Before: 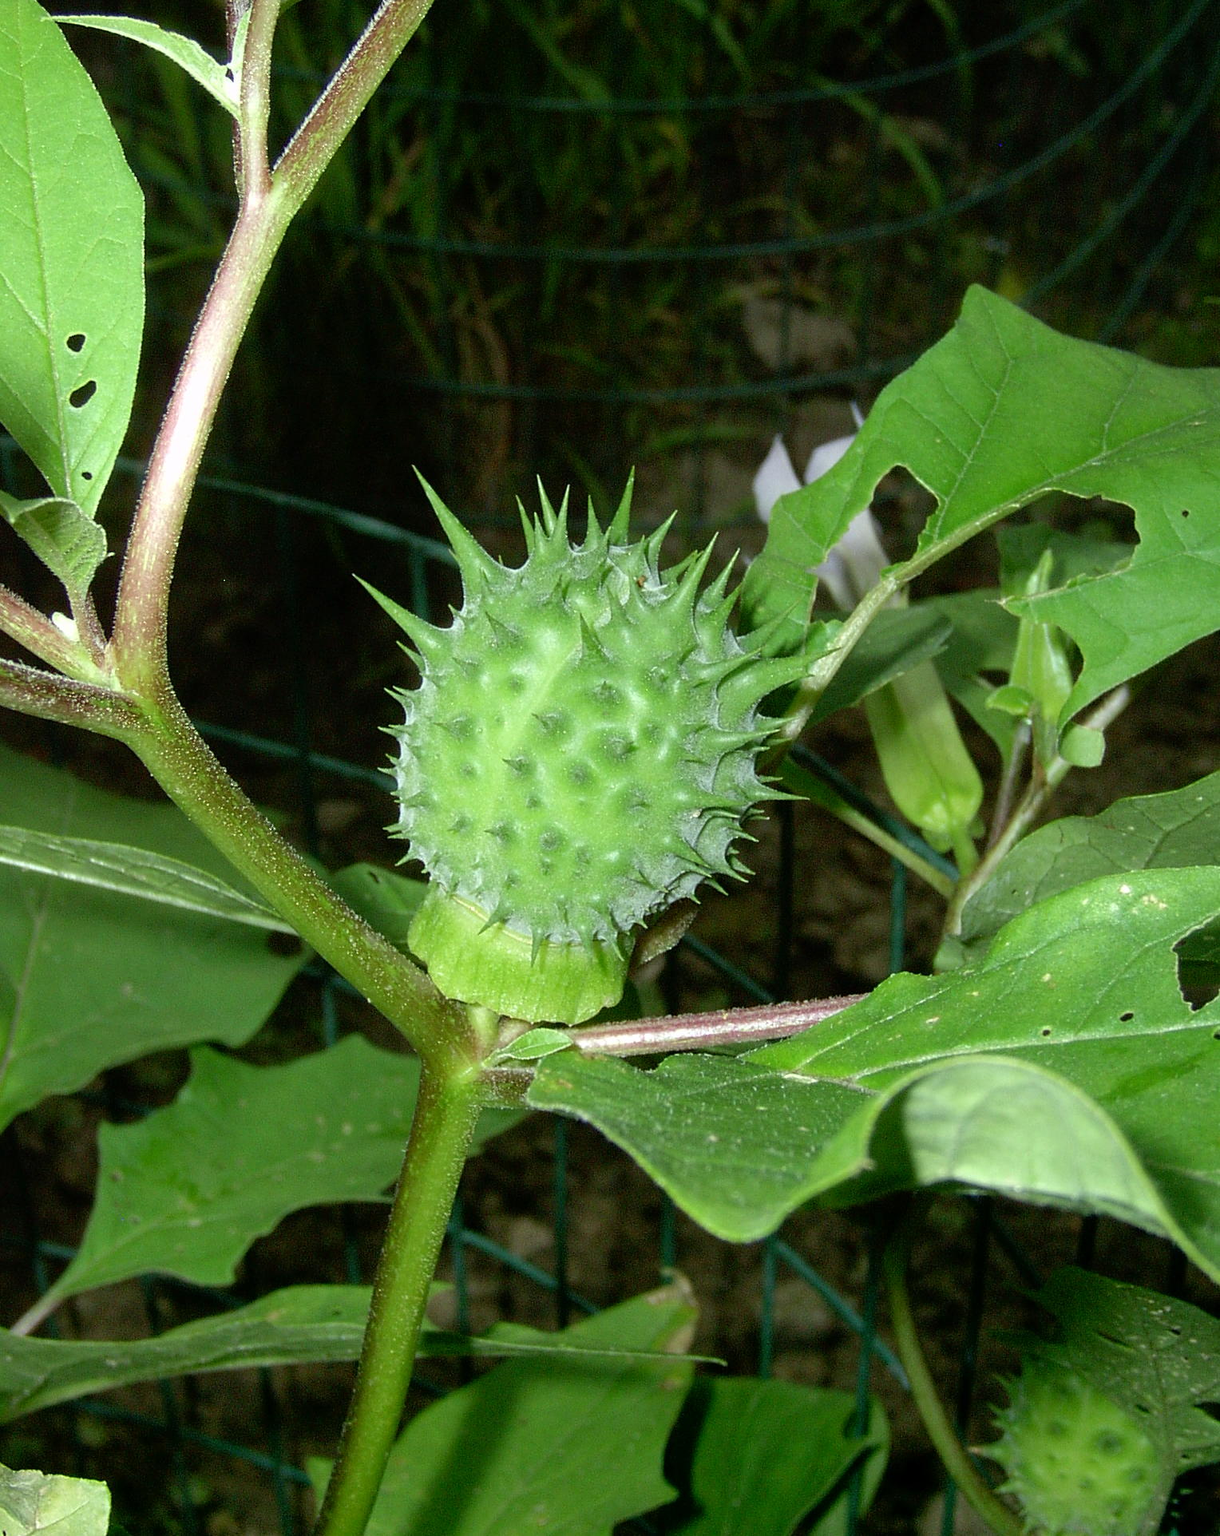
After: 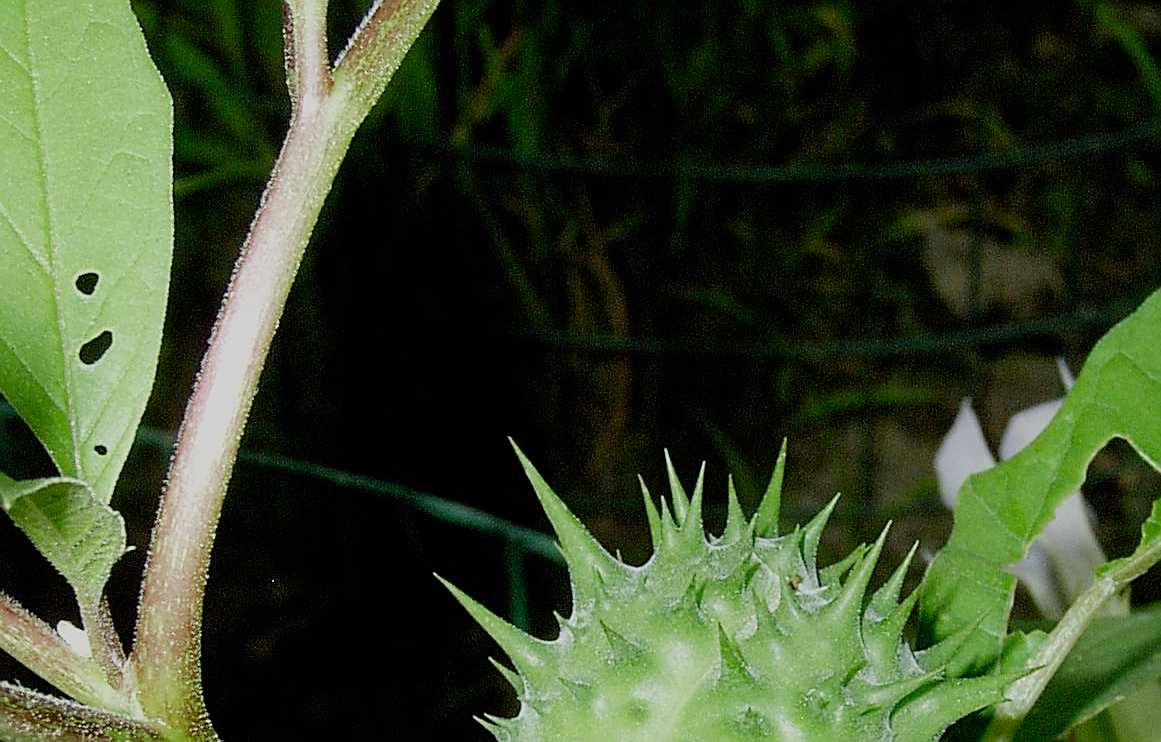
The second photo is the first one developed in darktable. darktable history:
exposure: exposure -0.053 EV, compensate exposure bias true, compensate highlight preservation false
sharpen: on, module defaults
crop: left 0.568%, top 7.634%, right 23.412%, bottom 53.775%
filmic rgb: black relative exposure -7.65 EV, white relative exposure 4.56 EV, hardness 3.61, add noise in highlights 0, preserve chrominance no, color science v3 (2019), use custom middle-gray values true, contrast in highlights soft
